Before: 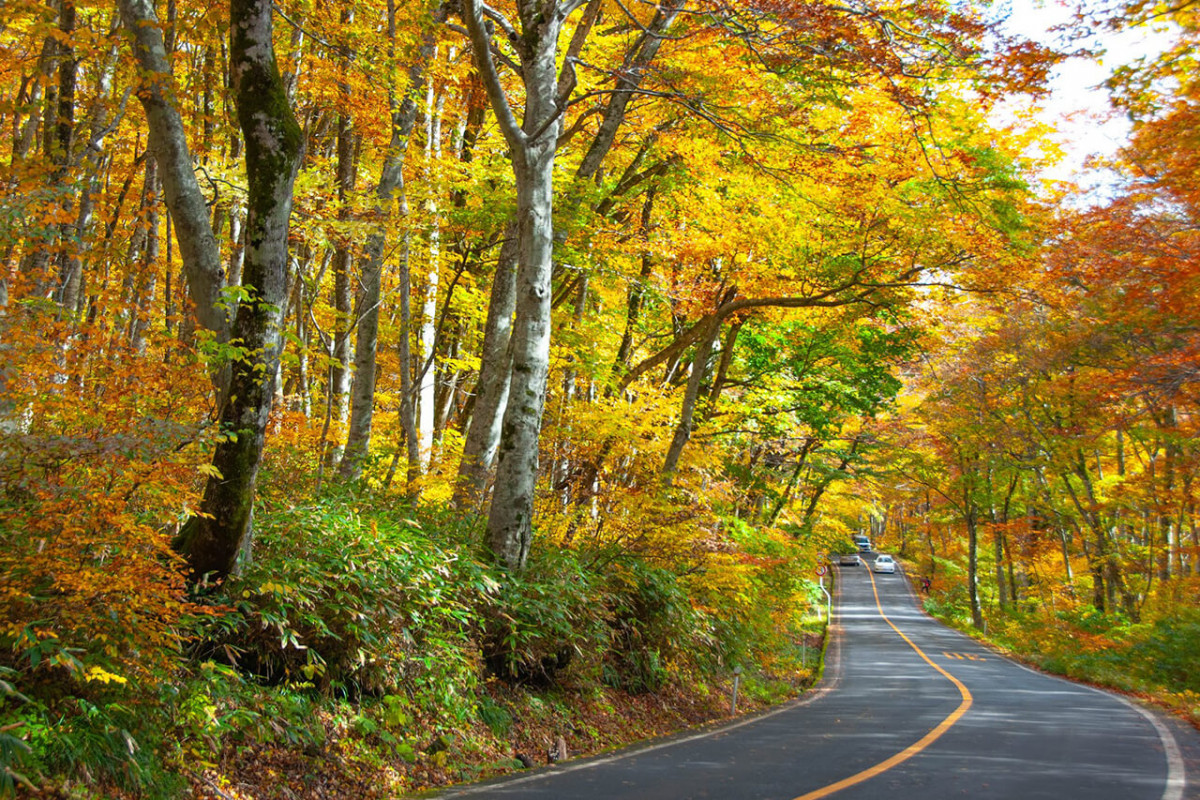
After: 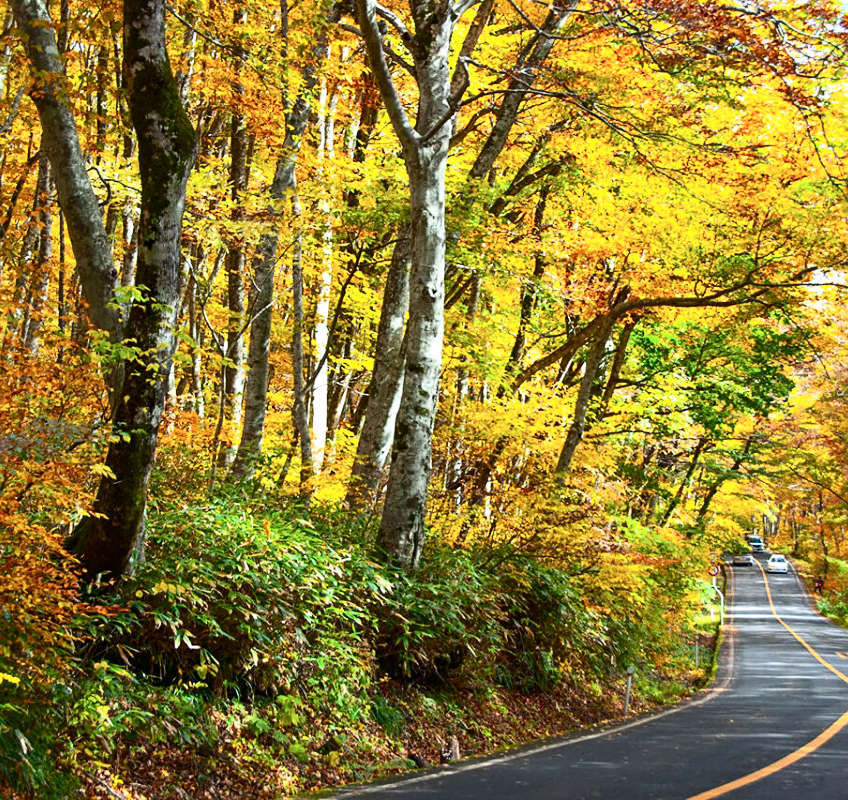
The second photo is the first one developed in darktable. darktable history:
contrast brightness saturation: contrast 0.272
crop and rotate: left 8.978%, right 20.305%
exposure: exposure 0.203 EV, compensate highlight preservation false
sharpen: amount 0.206
